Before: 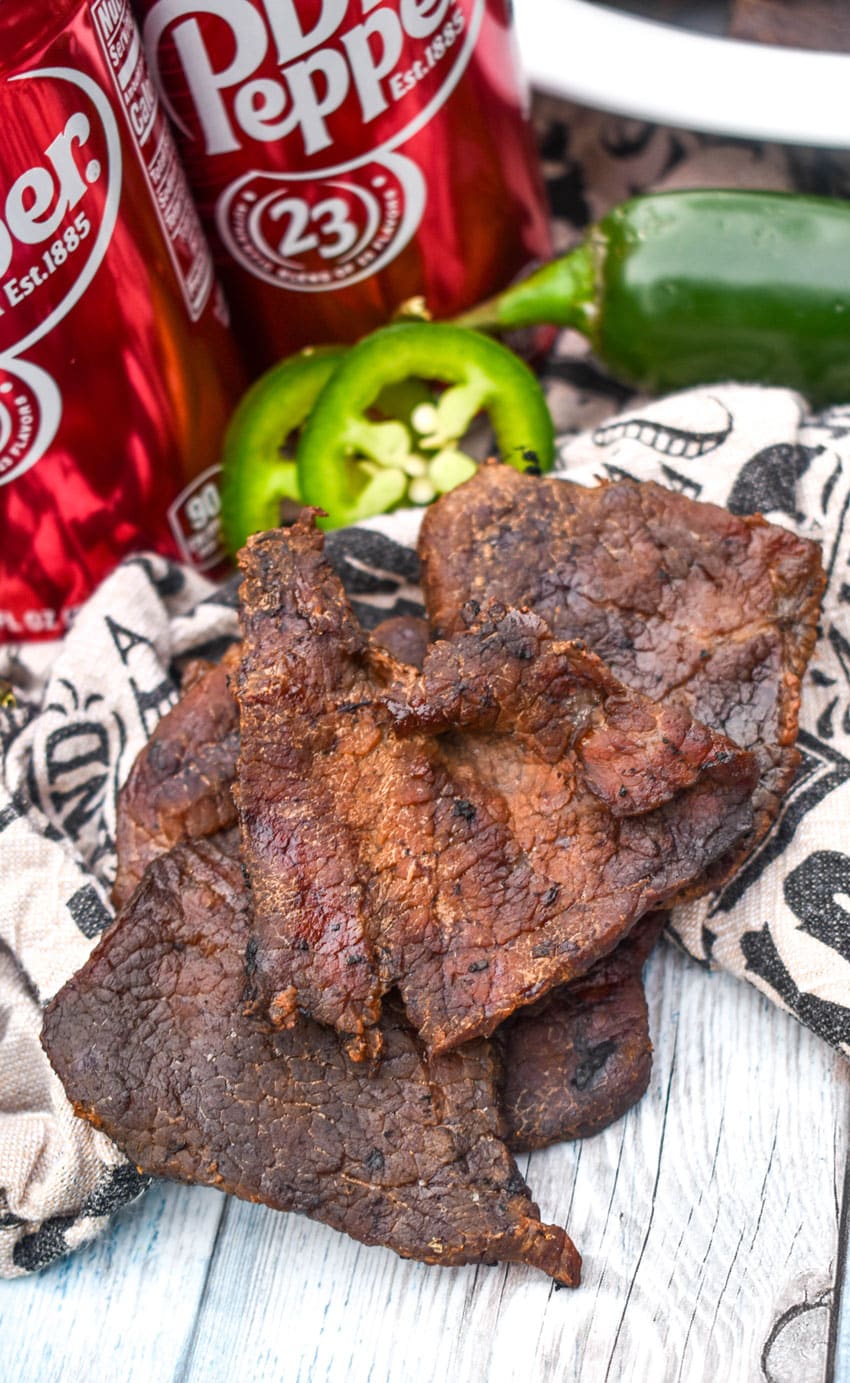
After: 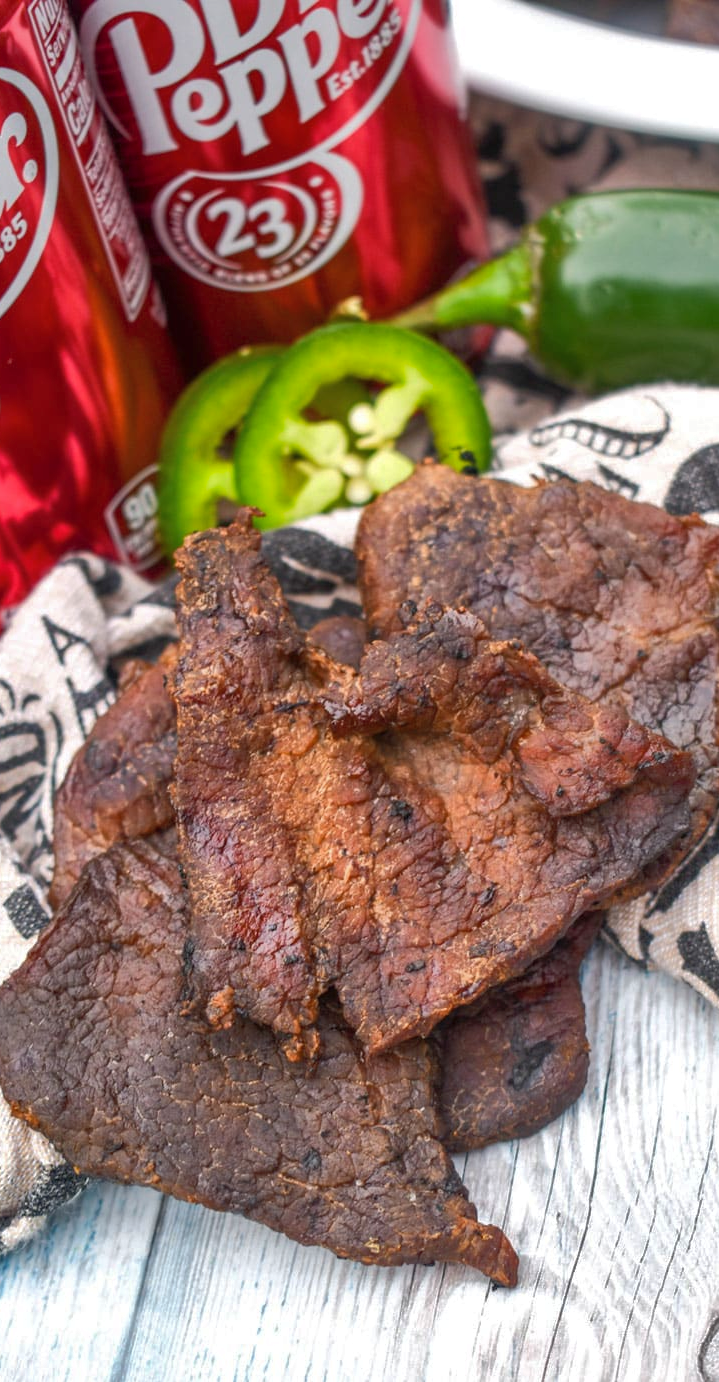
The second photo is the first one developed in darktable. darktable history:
shadows and highlights: on, module defaults
crop: left 7.469%, right 7.838%
